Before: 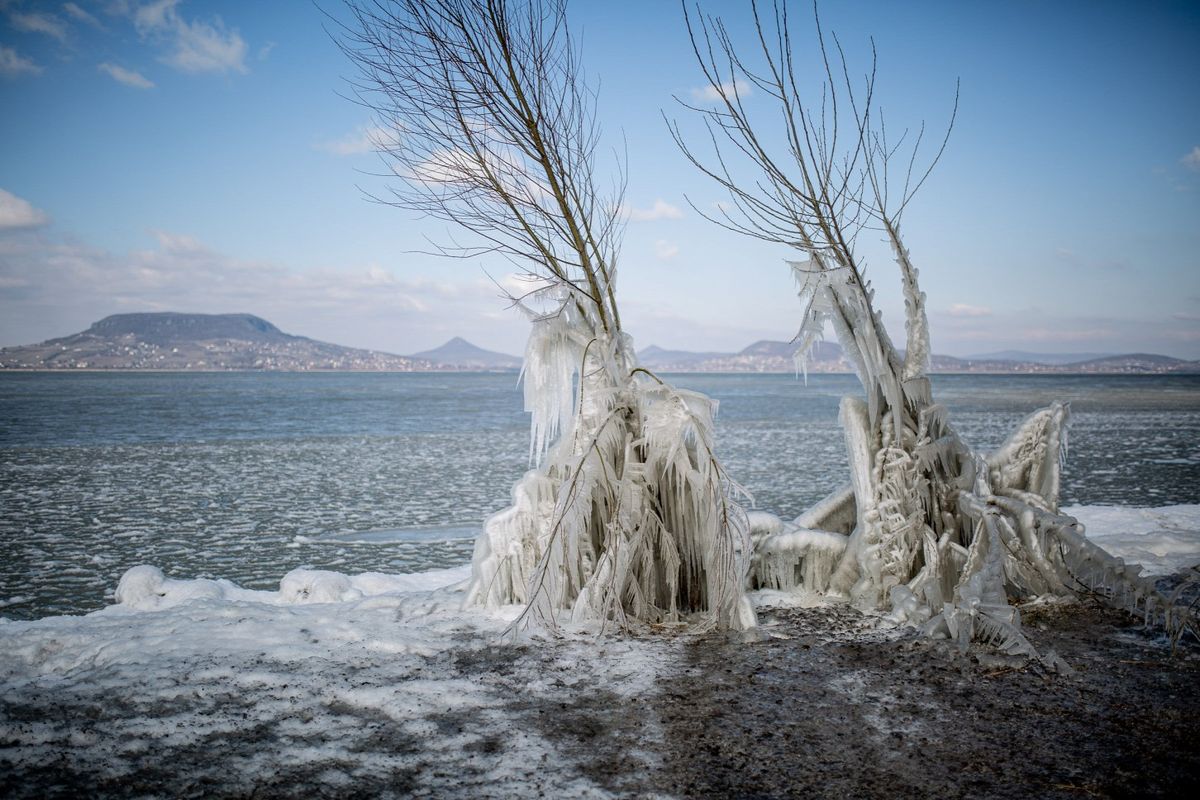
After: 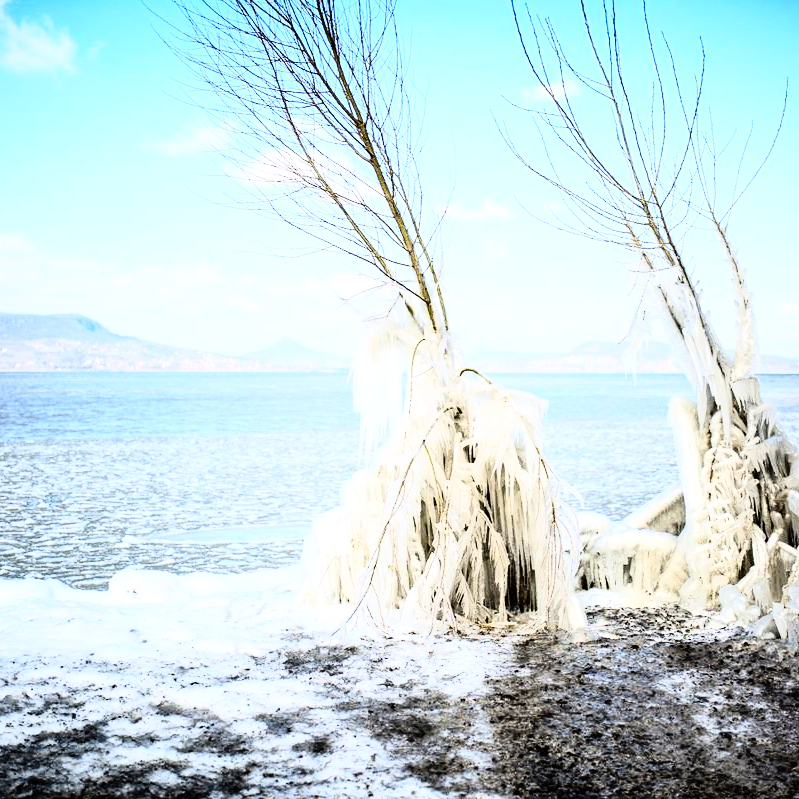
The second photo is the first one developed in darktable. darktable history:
crop and rotate: left 14.292%, right 19.041%
exposure: exposure 0.722 EV, compensate highlight preservation false
color contrast: green-magenta contrast 0.85, blue-yellow contrast 1.25, unbound 0
rgb curve: curves: ch0 [(0, 0) (0.21, 0.15) (0.24, 0.21) (0.5, 0.75) (0.75, 0.96) (0.89, 0.99) (1, 1)]; ch1 [(0, 0.02) (0.21, 0.13) (0.25, 0.2) (0.5, 0.67) (0.75, 0.9) (0.89, 0.97) (1, 1)]; ch2 [(0, 0.02) (0.21, 0.13) (0.25, 0.2) (0.5, 0.67) (0.75, 0.9) (0.89, 0.97) (1, 1)], compensate middle gray true
